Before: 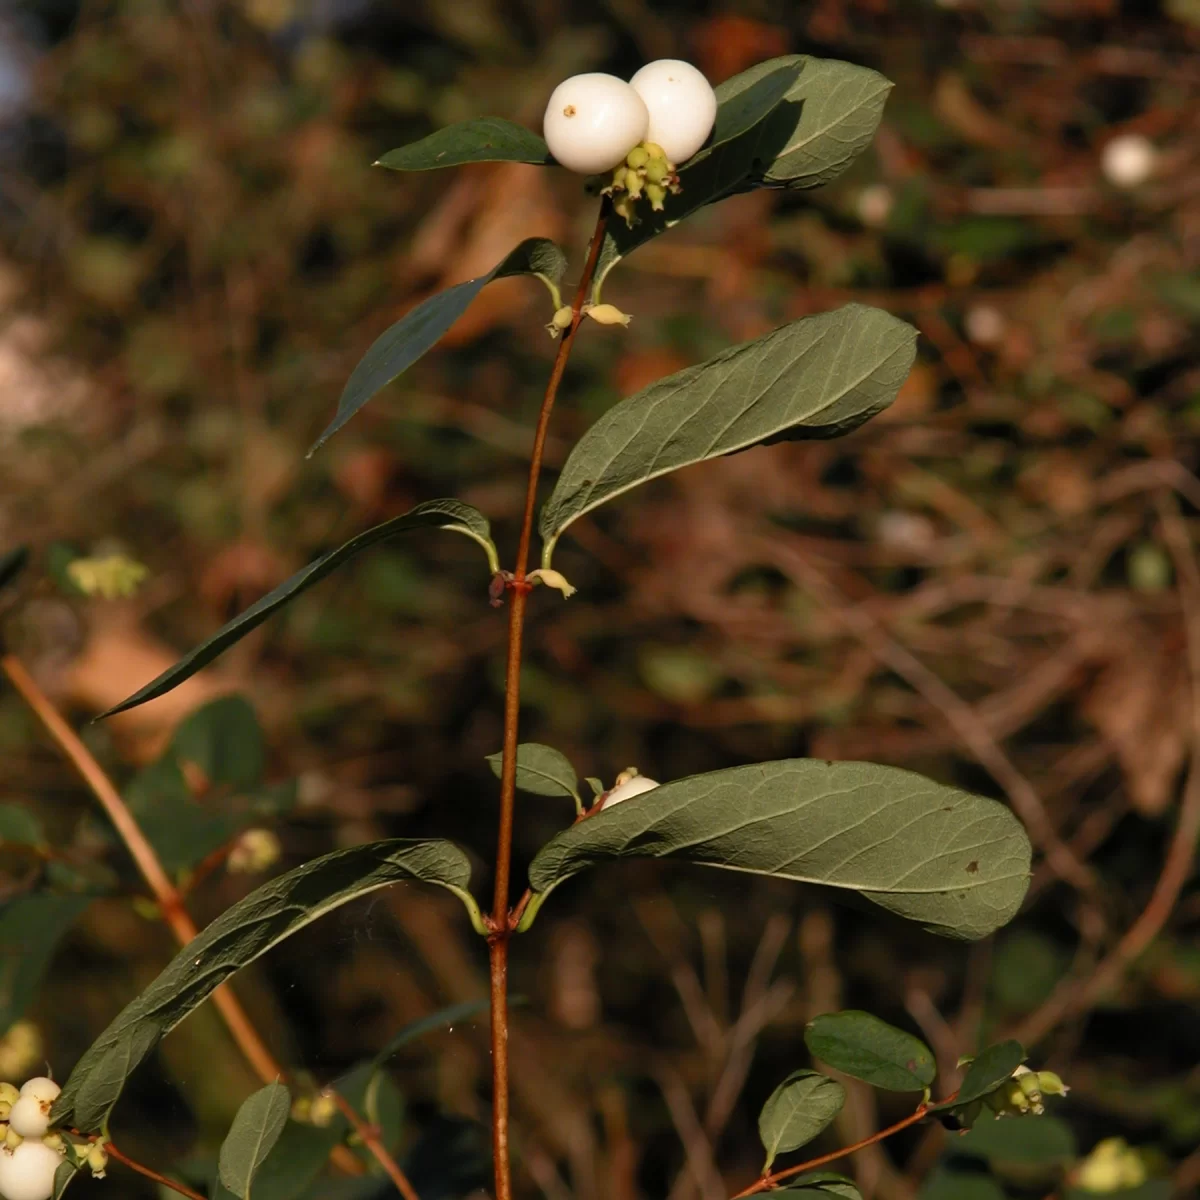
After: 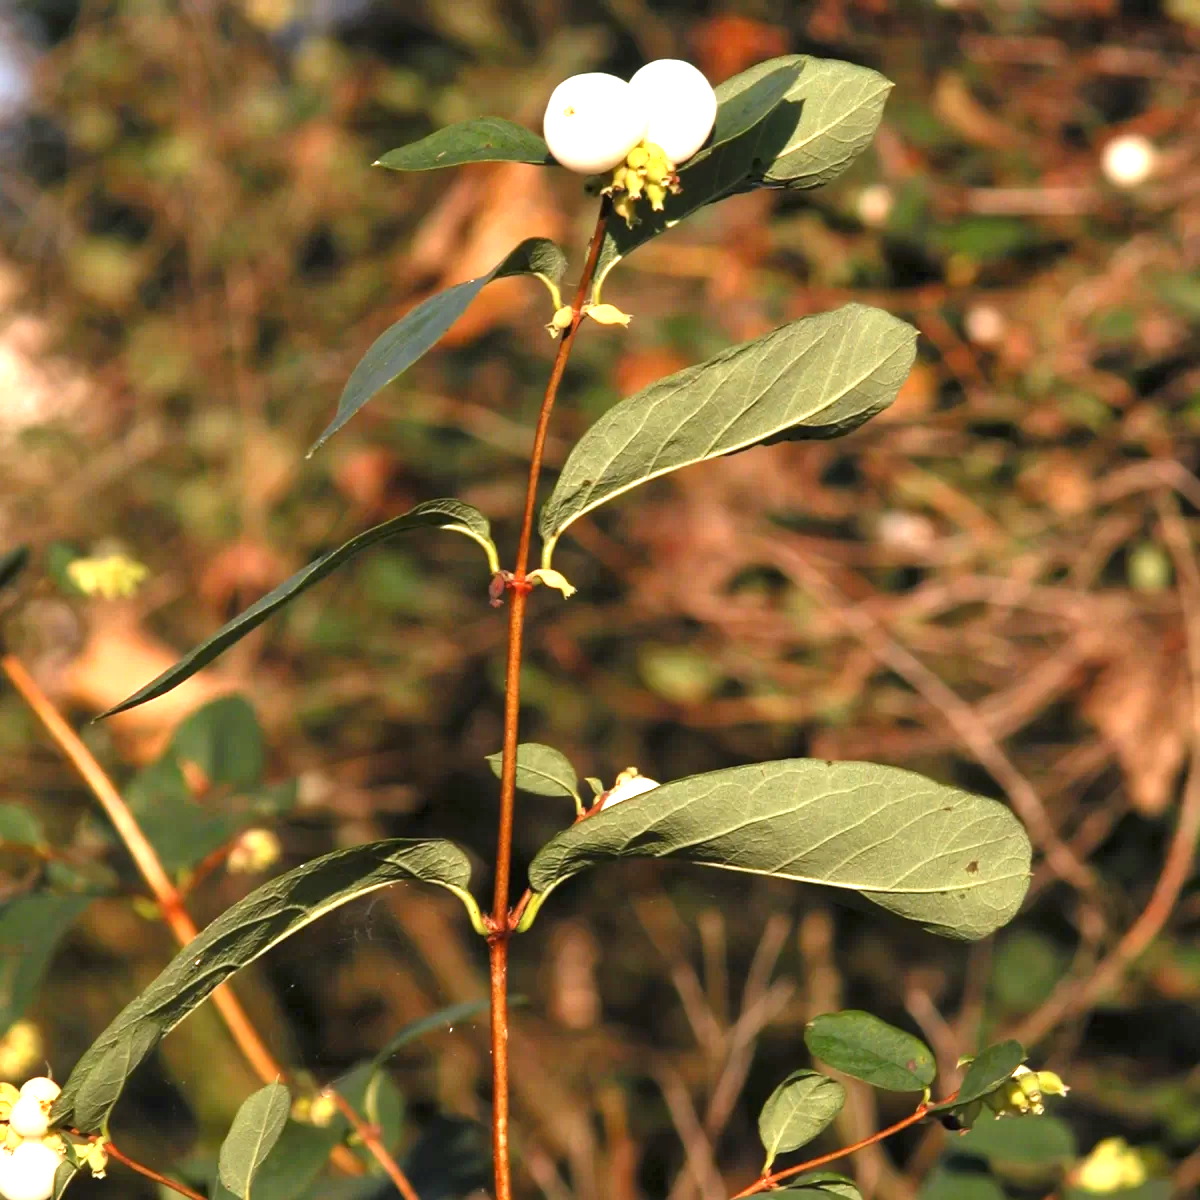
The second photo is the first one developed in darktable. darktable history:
exposure: black level correction 0, exposure 1.757 EV, compensate highlight preservation false
